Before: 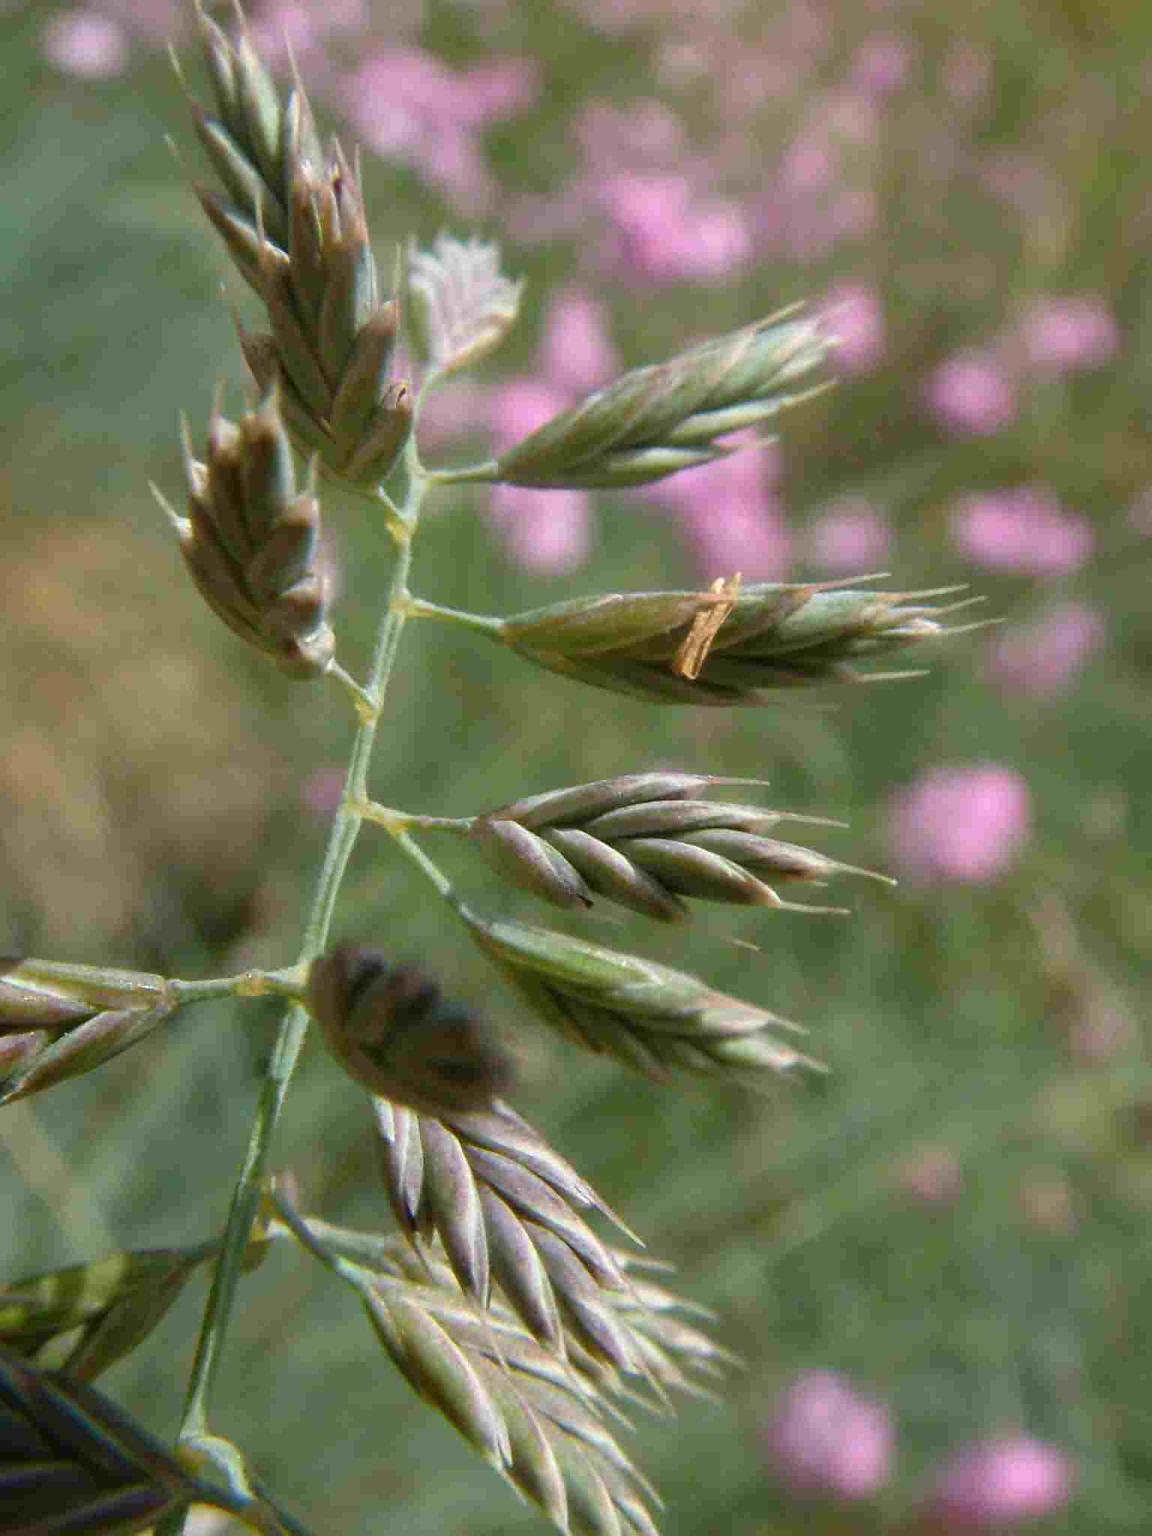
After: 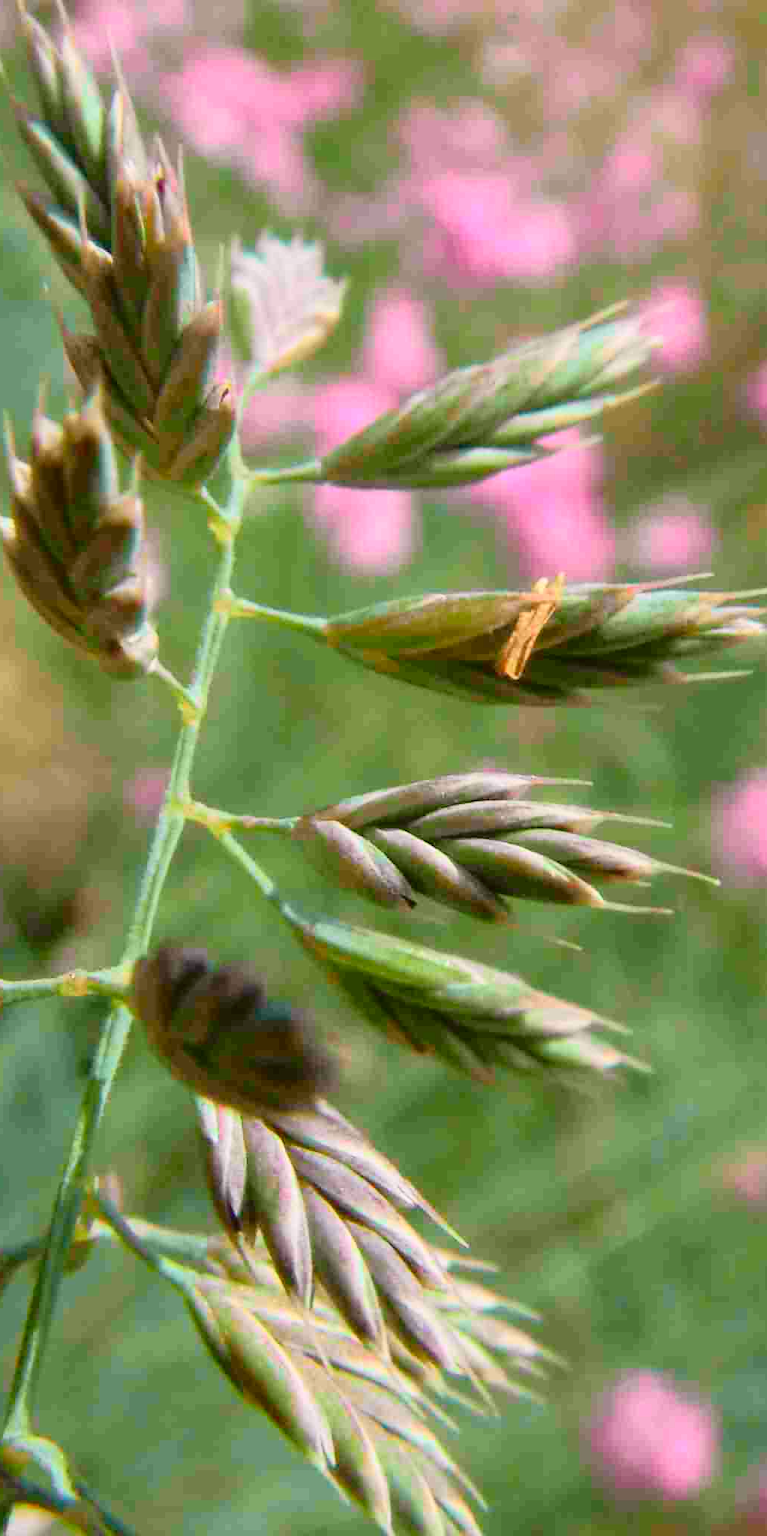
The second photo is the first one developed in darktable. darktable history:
crop: left 15.419%, right 17.914%
tone curve: curves: ch0 [(0, 0.012) (0.144, 0.137) (0.326, 0.386) (0.489, 0.573) (0.656, 0.763) (0.849, 0.902) (1, 0.974)]; ch1 [(0, 0) (0.366, 0.367) (0.475, 0.453) (0.487, 0.501) (0.519, 0.527) (0.544, 0.579) (0.562, 0.619) (0.622, 0.694) (1, 1)]; ch2 [(0, 0) (0.333, 0.346) (0.375, 0.375) (0.424, 0.43) (0.476, 0.492) (0.502, 0.503) (0.533, 0.541) (0.572, 0.615) (0.605, 0.656) (0.641, 0.709) (1, 1)], color space Lab, independent channels, preserve colors none
